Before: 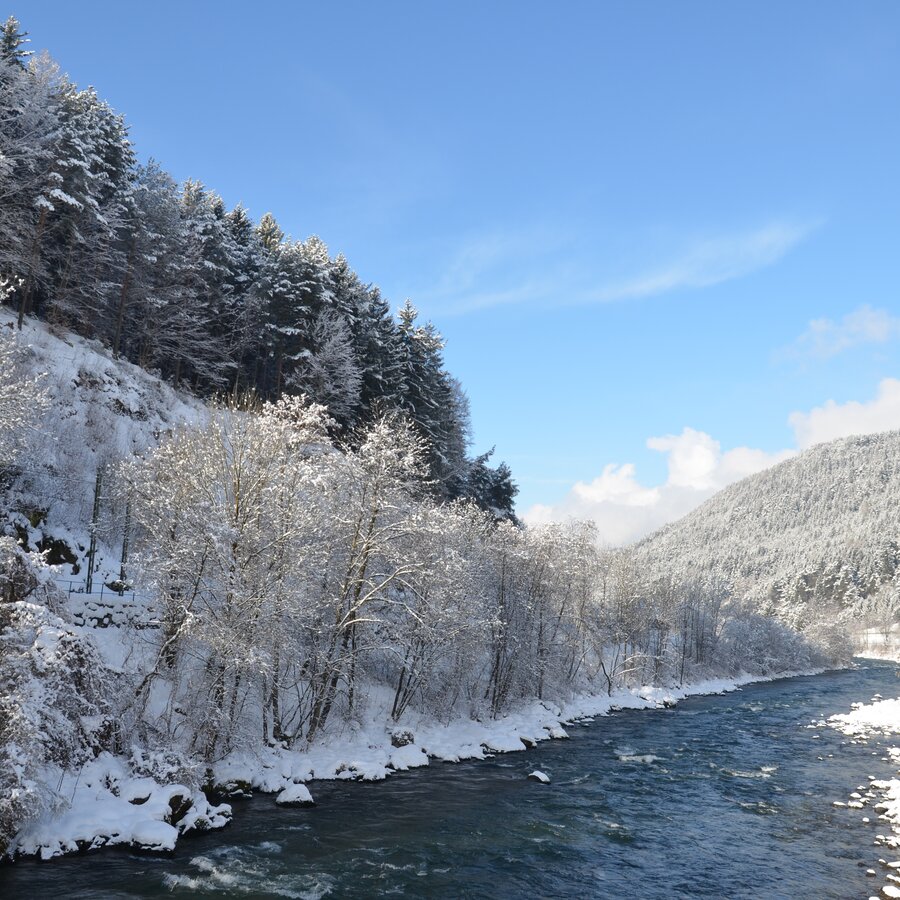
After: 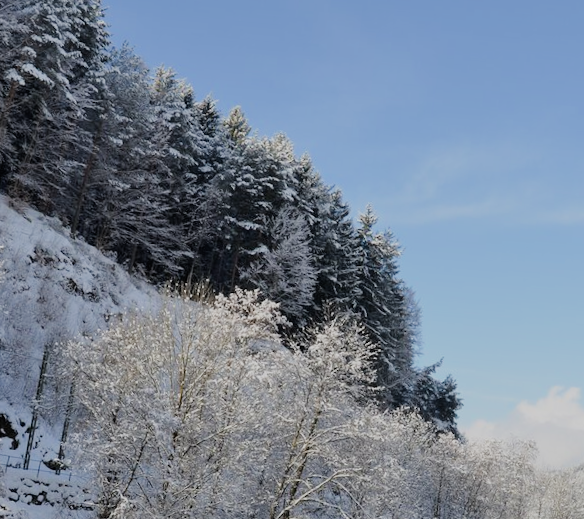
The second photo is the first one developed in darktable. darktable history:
filmic rgb: black relative exposure -6.98 EV, white relative exposure 5.63 EV, hardness 2.86
crop and rotate: angle -4.99°, left 2.122%, top 6.945%, right 27.566%, bottom 30.519%
